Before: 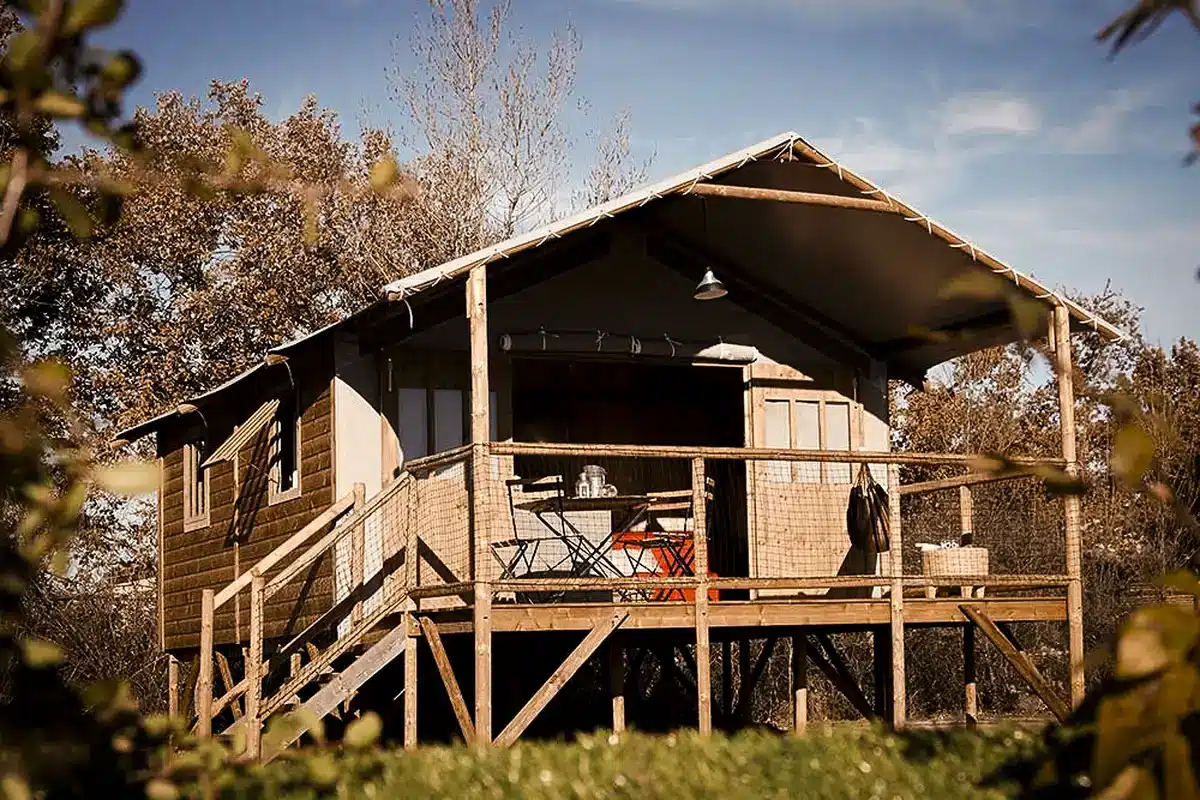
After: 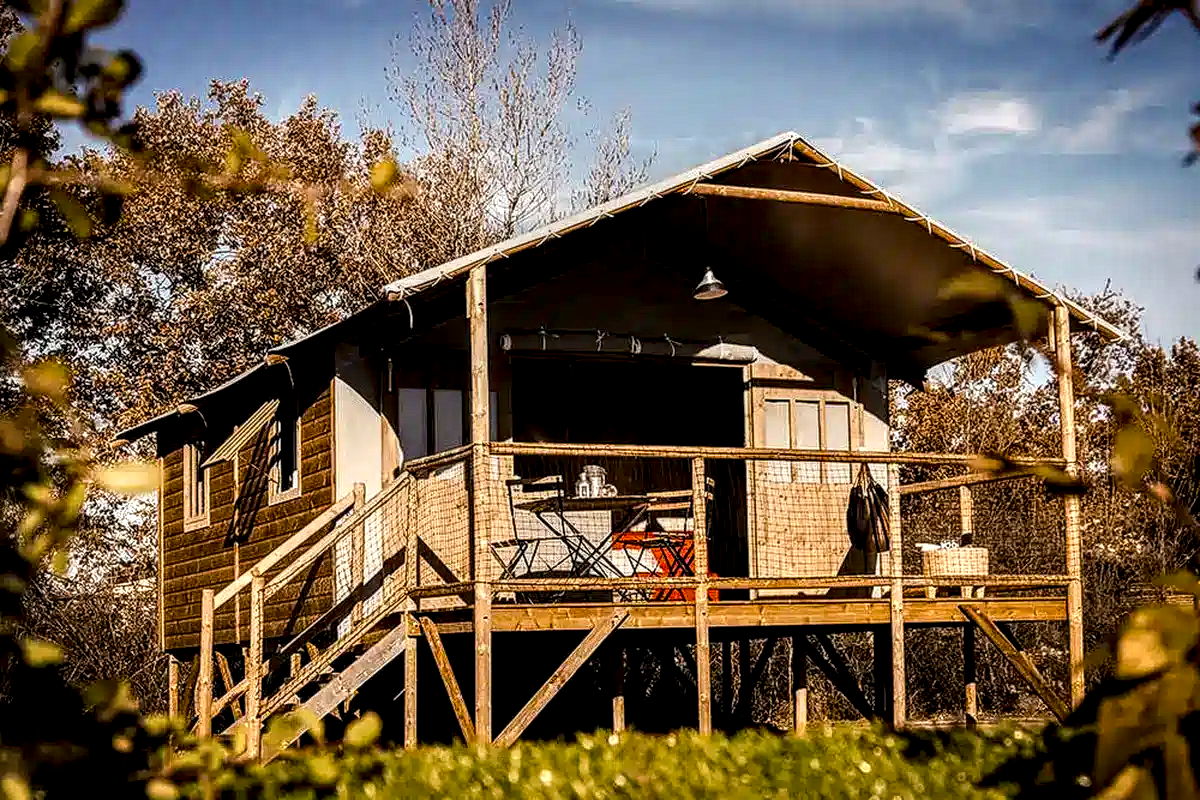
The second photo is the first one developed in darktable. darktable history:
color balance rgb: perceptual saturation grading › global saturation 34.05%, global vibrance 5.56%
local contrast: highlights 19%, detail 186%
